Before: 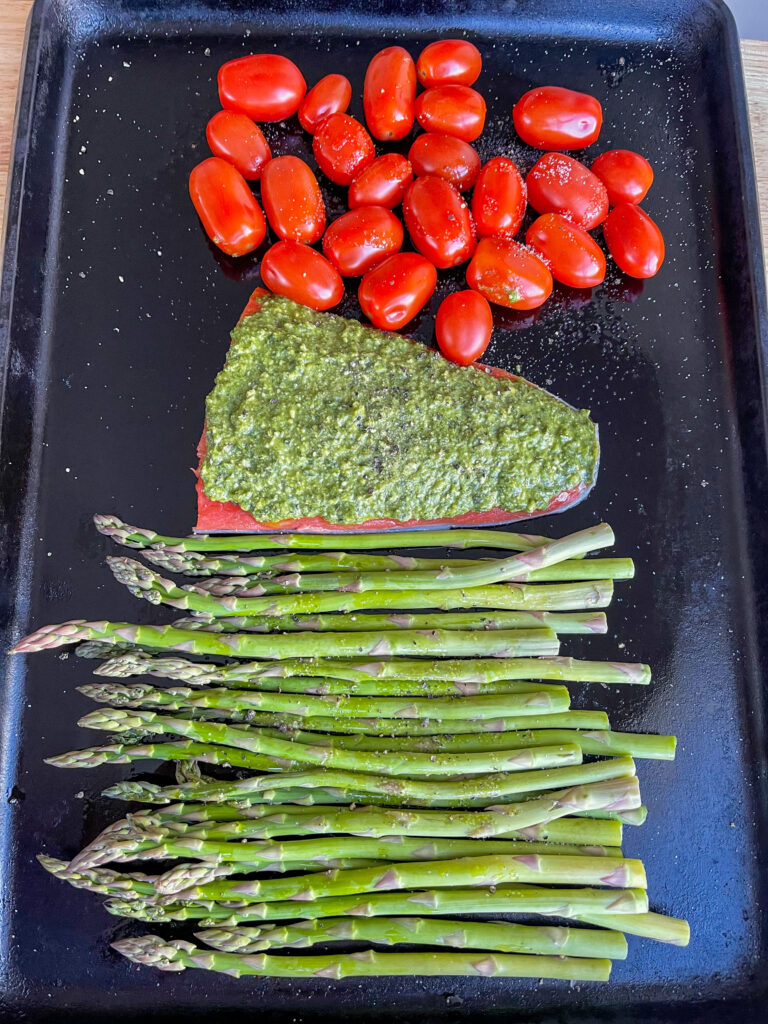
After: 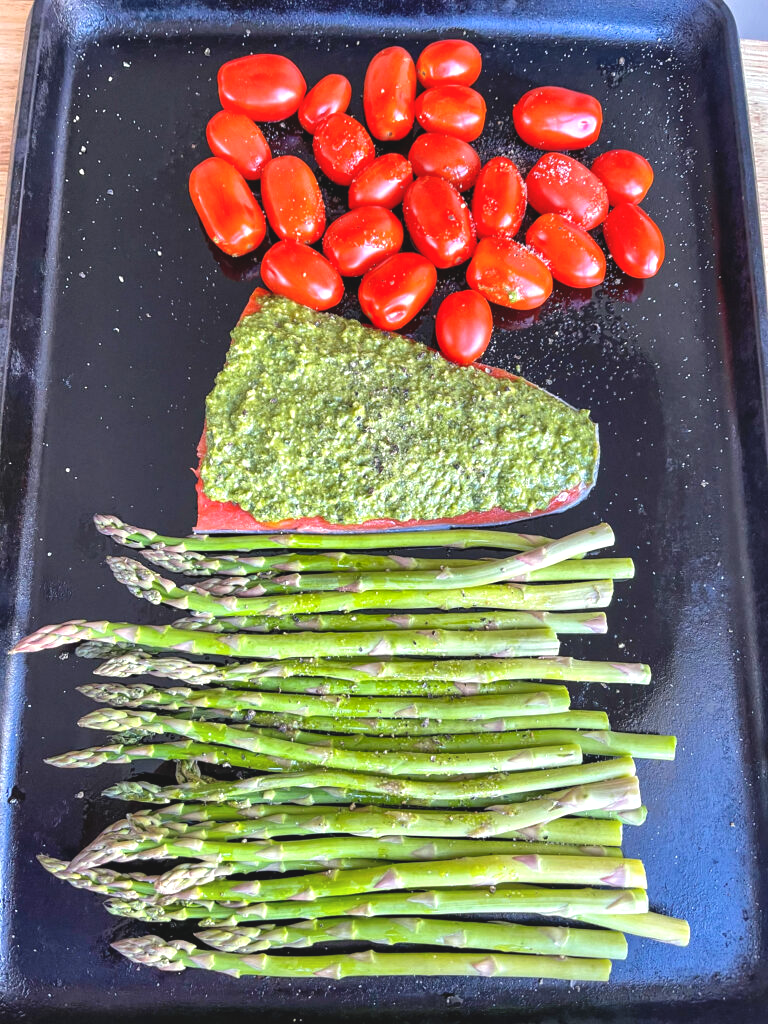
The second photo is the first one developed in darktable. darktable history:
exposure: black level correction -0.005, exposure 0.619 EV, compensate highlight preservation false
shadows and highlights: low approximation 0.01, soften with gaussian
